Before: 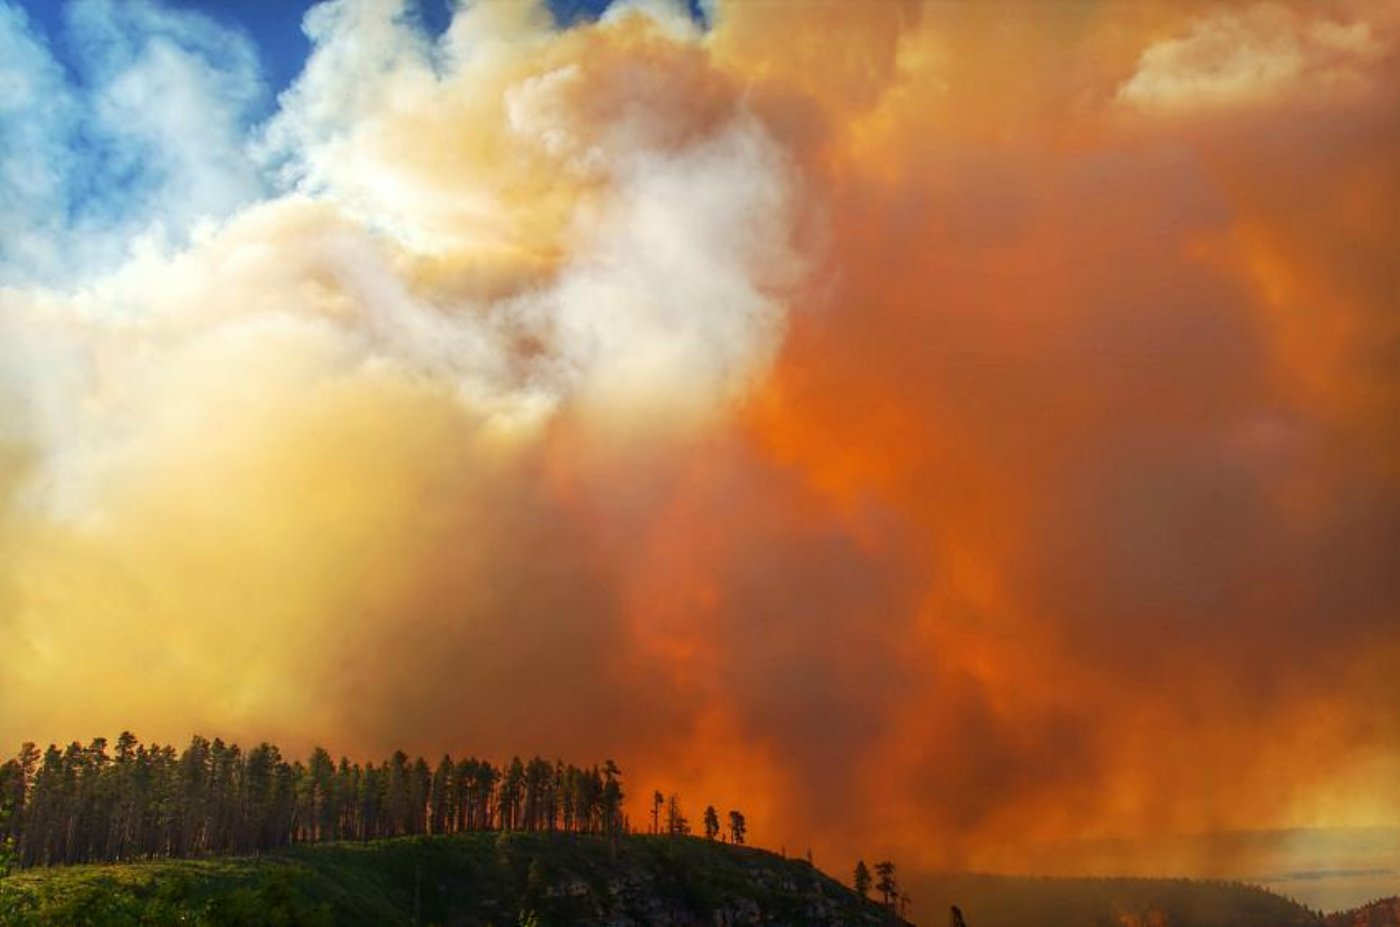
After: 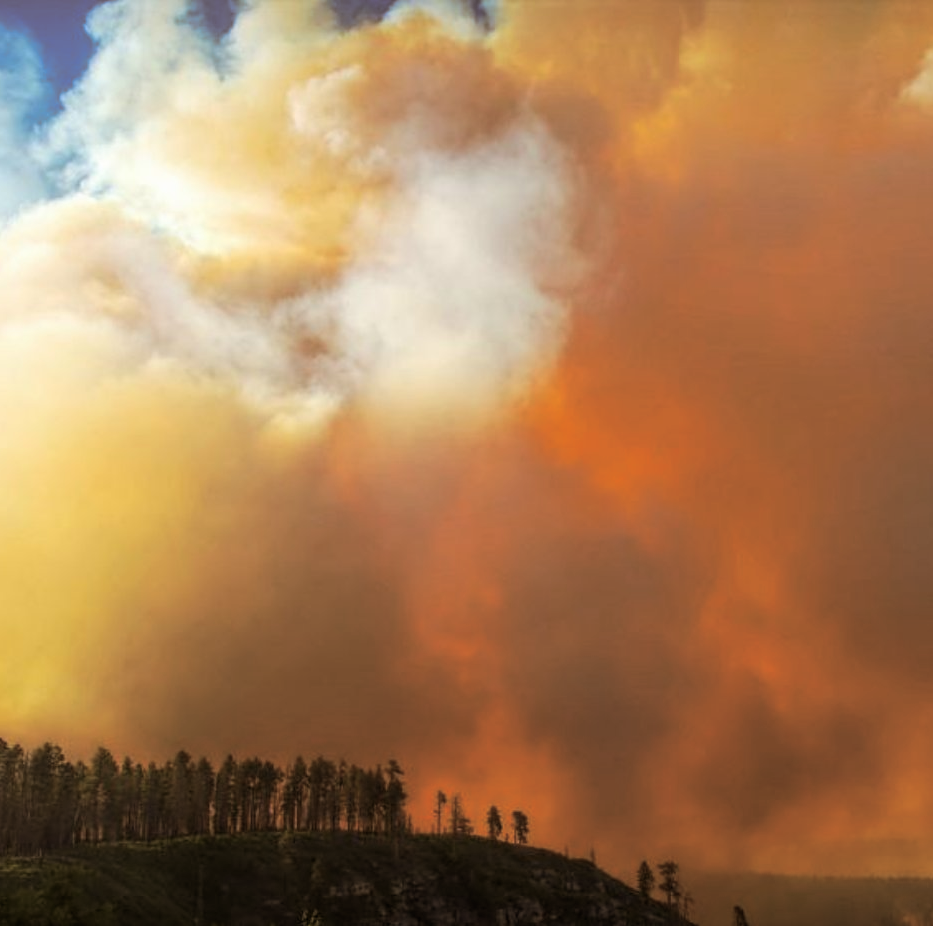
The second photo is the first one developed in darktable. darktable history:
crop and rotate: left 15.546%, right 17.787%
split-toning: shadows › hue 32.4°, shadows › saturation 0.51, highlights › hue 180°, highlights › saturation 0, balance -60.17, compress 55.19%
